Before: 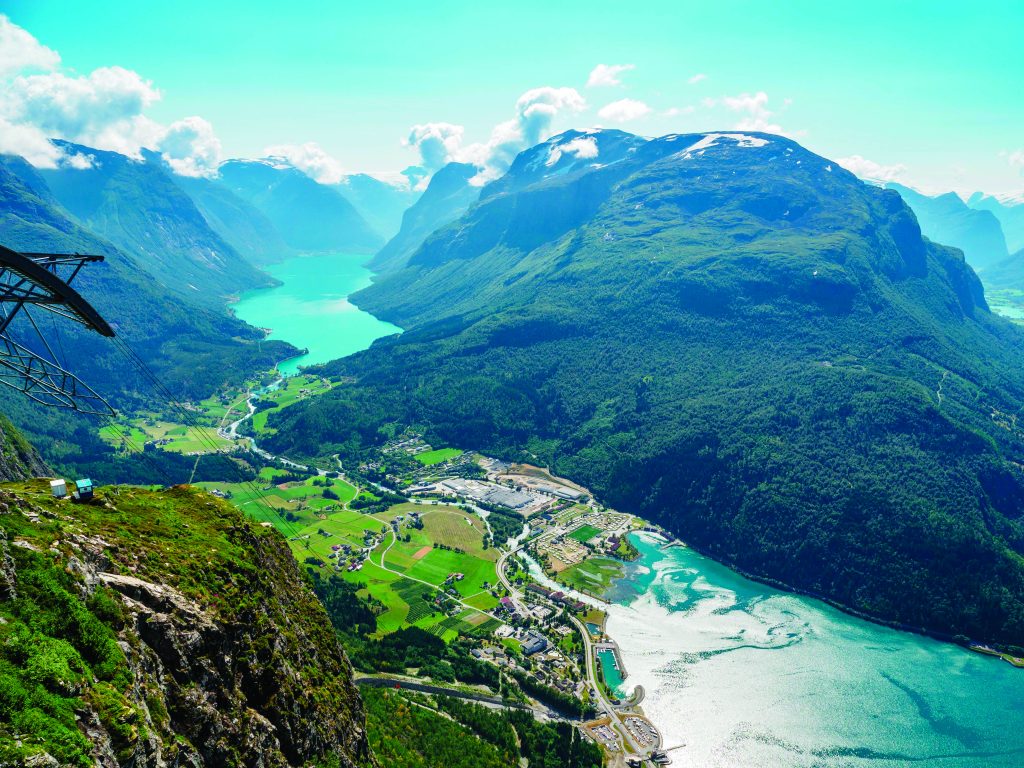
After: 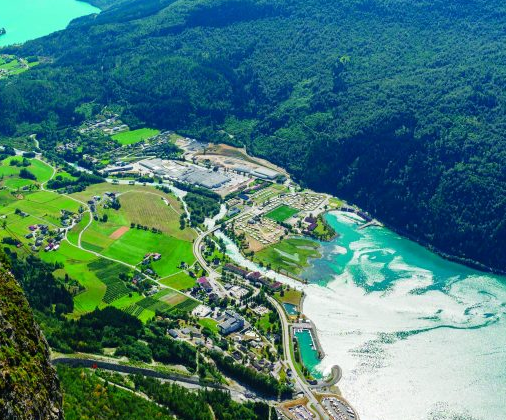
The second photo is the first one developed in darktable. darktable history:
crop: left 29.672%, top 41.786%, right 20.851%, bottom 3.487%
white balance: emerald 1
